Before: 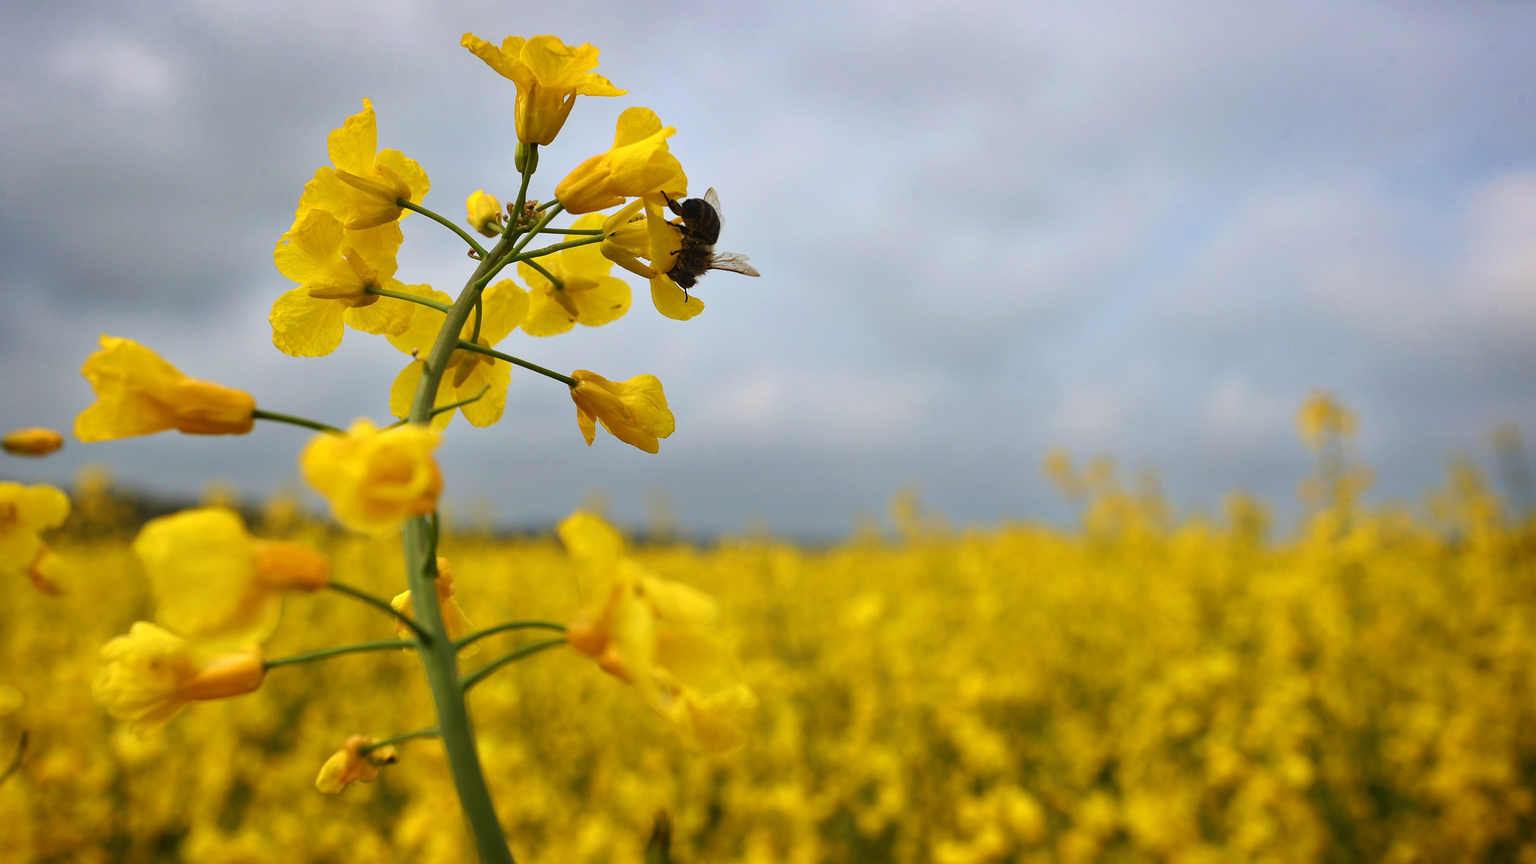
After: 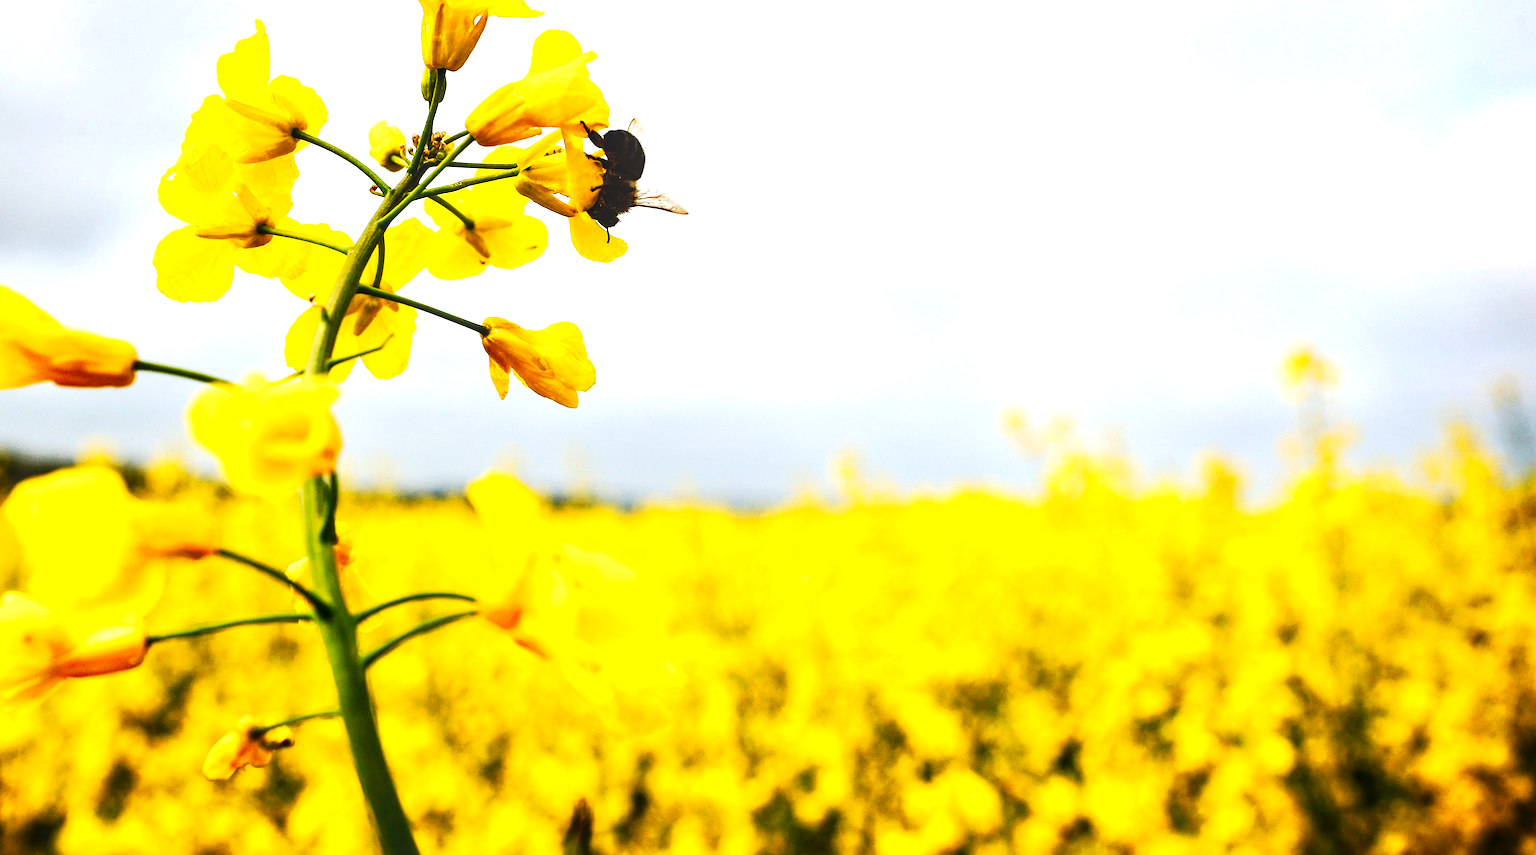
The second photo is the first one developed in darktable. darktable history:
exposure: black level correction 0, exposure 1 EV, compensate highlight preservation false
tone equalizer: -8 EV -0.385 EV, -7 EV -0.395 EV, -6 EV -0.364 EV, -5 EV -0.22 EV, -3 EV 0.256 EV, -2 EV 0.344 EV, -1 EV 0.365 EV, +0 EV 0.406 EV
crop and rotate: left 8.494%, top 9.313%
local contrast: on, module defaults
contrast brightness saturation: contrast 0.195, brightness -0.24, saturation 0.113
tone curve: curves: ch0 [(0, 0) (0.003, 0.008) (0.011, 0.008) (0.025, 0.011) (0.044, 0.017) (0.069, 0.029) (0.1, 0.045) (0.136, 0.067) (0.177, 0.103) (0.224, 0.151) (0.277, 0.21) (0.335, 0.285) (0.399, 0.37) (0.468, 0.462) (0.543, 0.568) (0.623, 0.679) (0.709, 0.79) (0.801, 0.876) (0.898, 0.936) (1, 1)], preserve colors none
